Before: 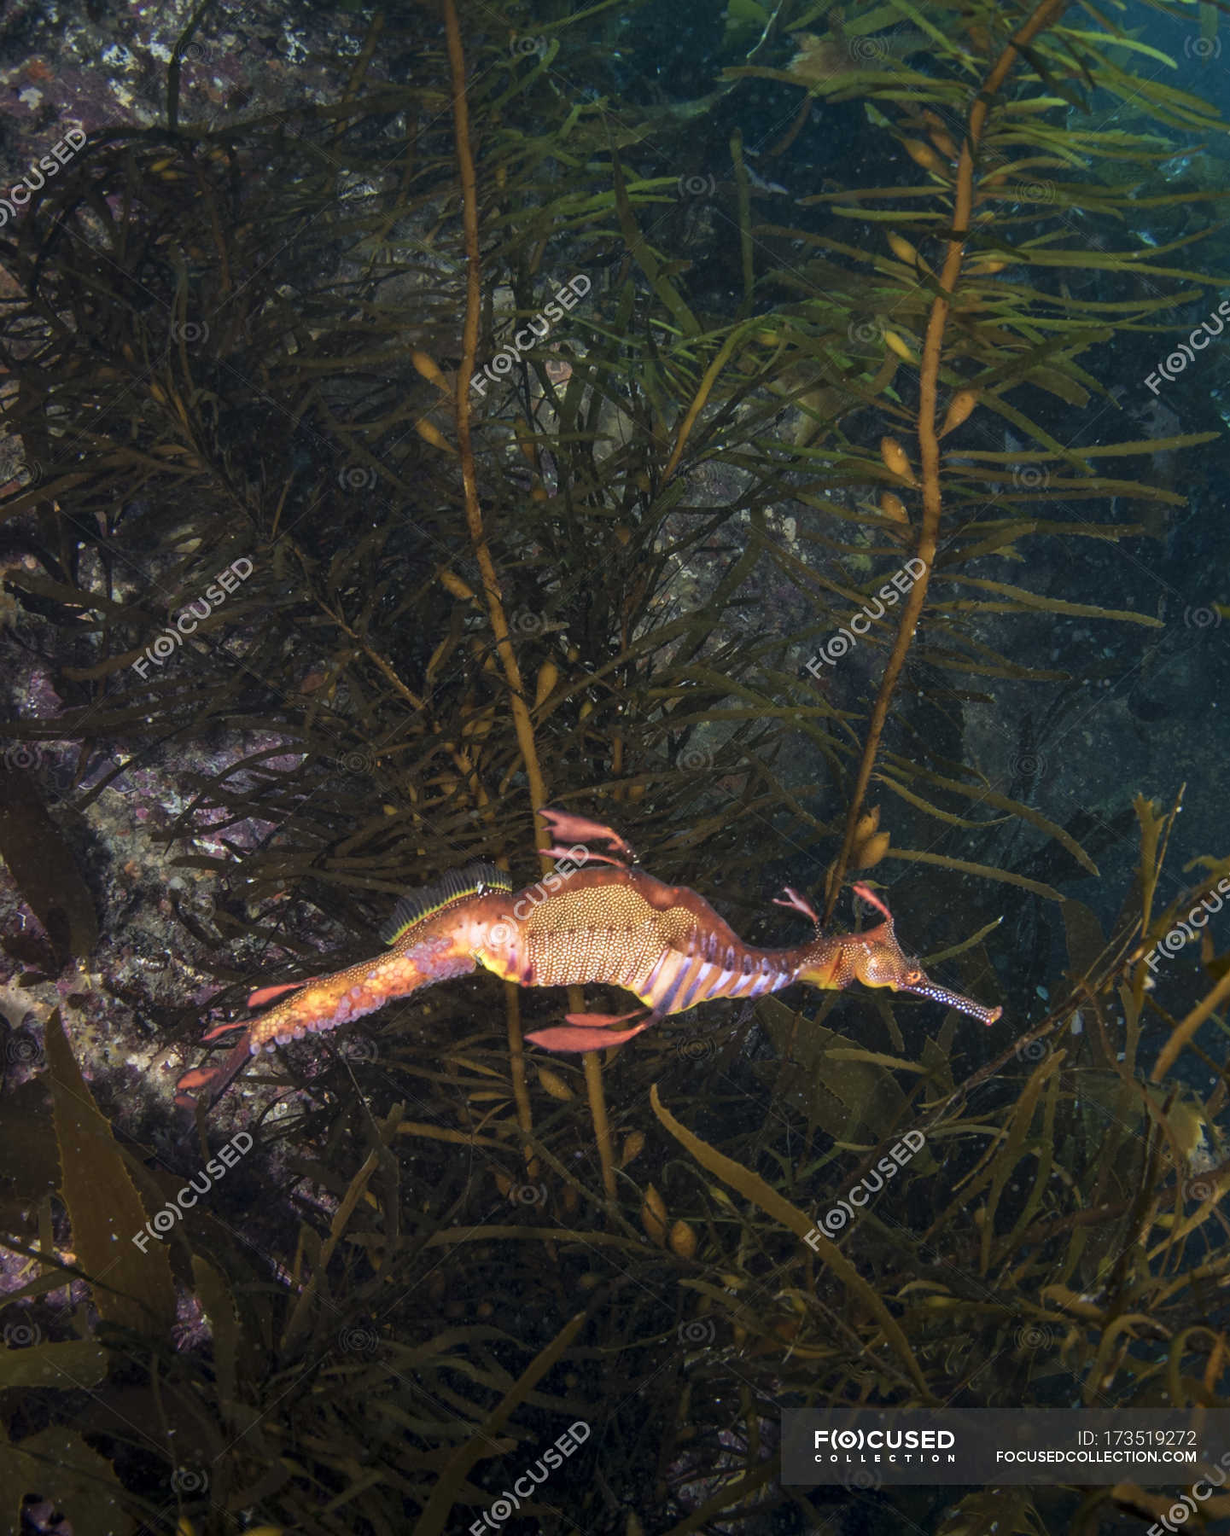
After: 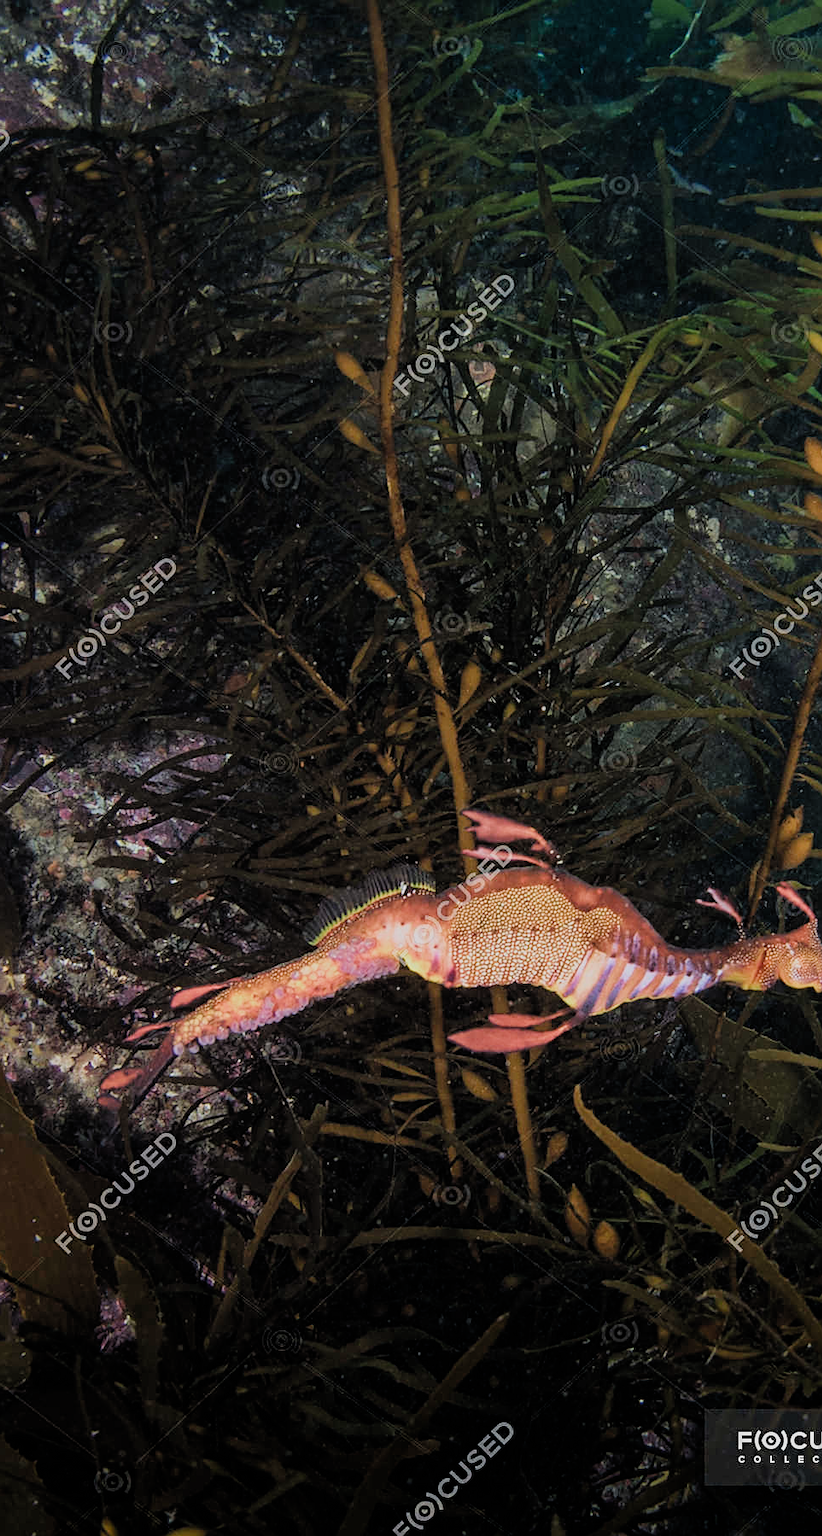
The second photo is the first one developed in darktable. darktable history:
sharpen: on, module defaults
filmic rgb: black relative exposure -7.65 EV, white relative exposure 4.56 EV, threshold 3.06 EV, hardness 3.61, color science v4 (2020), iterations of high-quality reconstruction 0, enable highlight reconstruction true
crop and rotate: left 6.341%, right 26.78%
